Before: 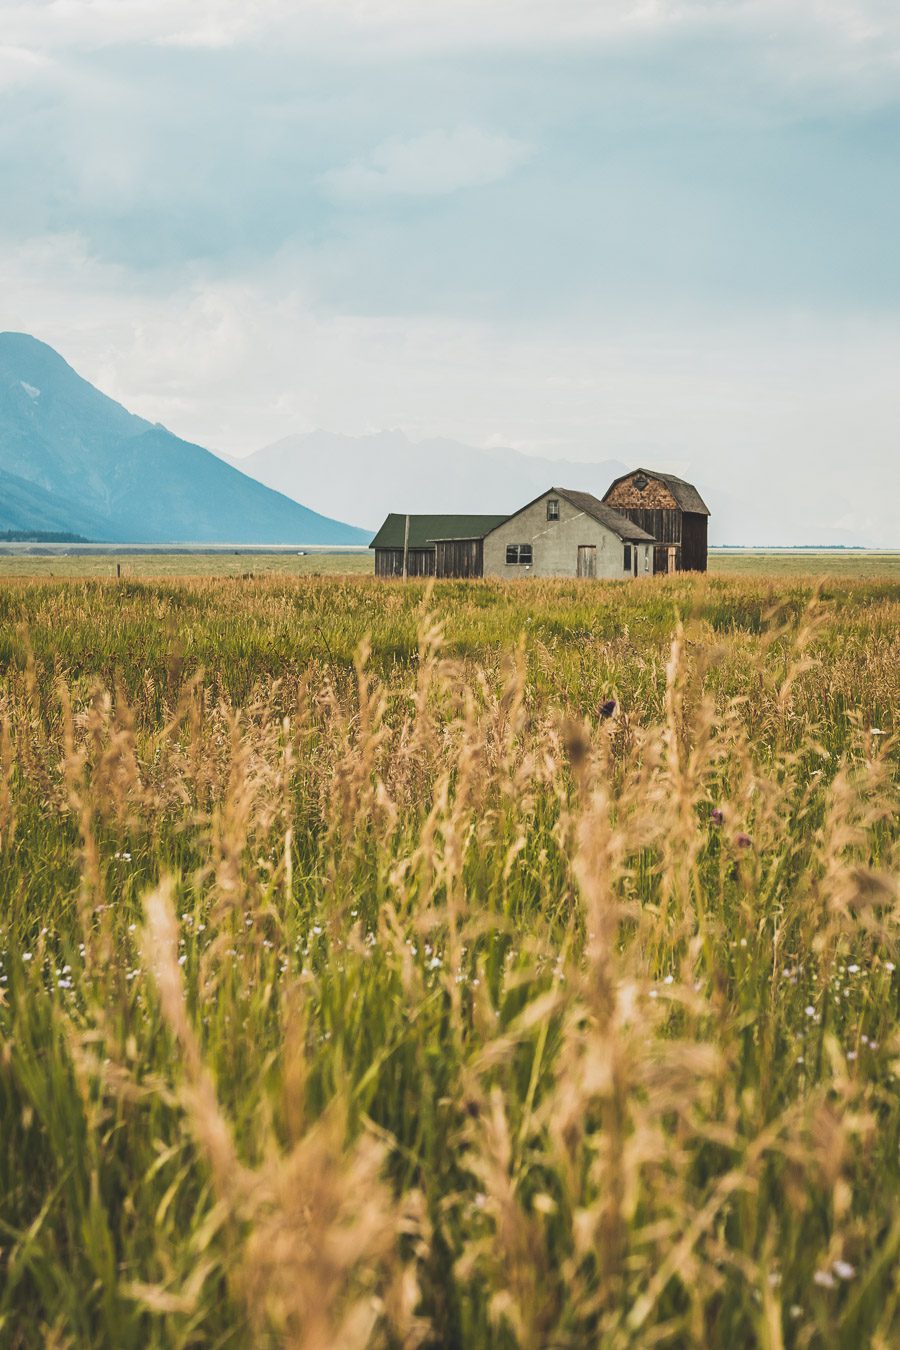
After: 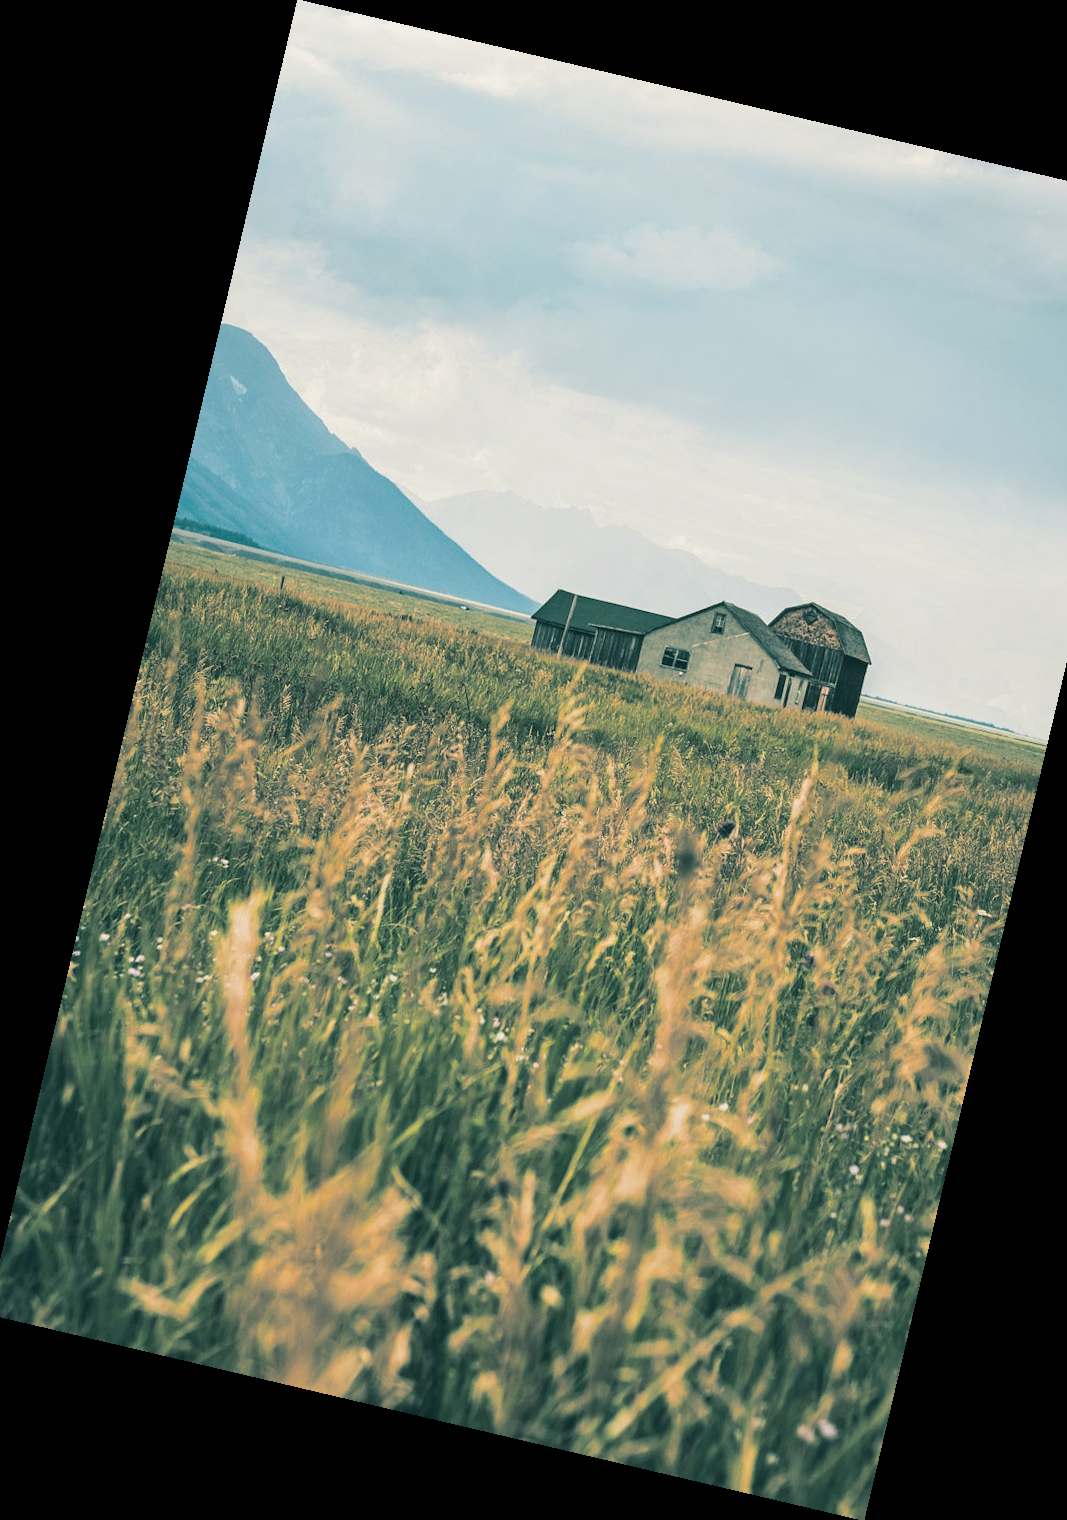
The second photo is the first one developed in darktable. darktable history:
crop and rotate: left 1.088%, right 8.807%
rotate and perspective: rotation 13.27°, automatic cropping off
local contrast: highlights 100%, shadows 100%, detail 120%, midtone range 0.2
split-toning: shadows › hue 186.43°, highlights › hue 49.29°, compress 30.29%
exposure: compensate highlight preservation false
